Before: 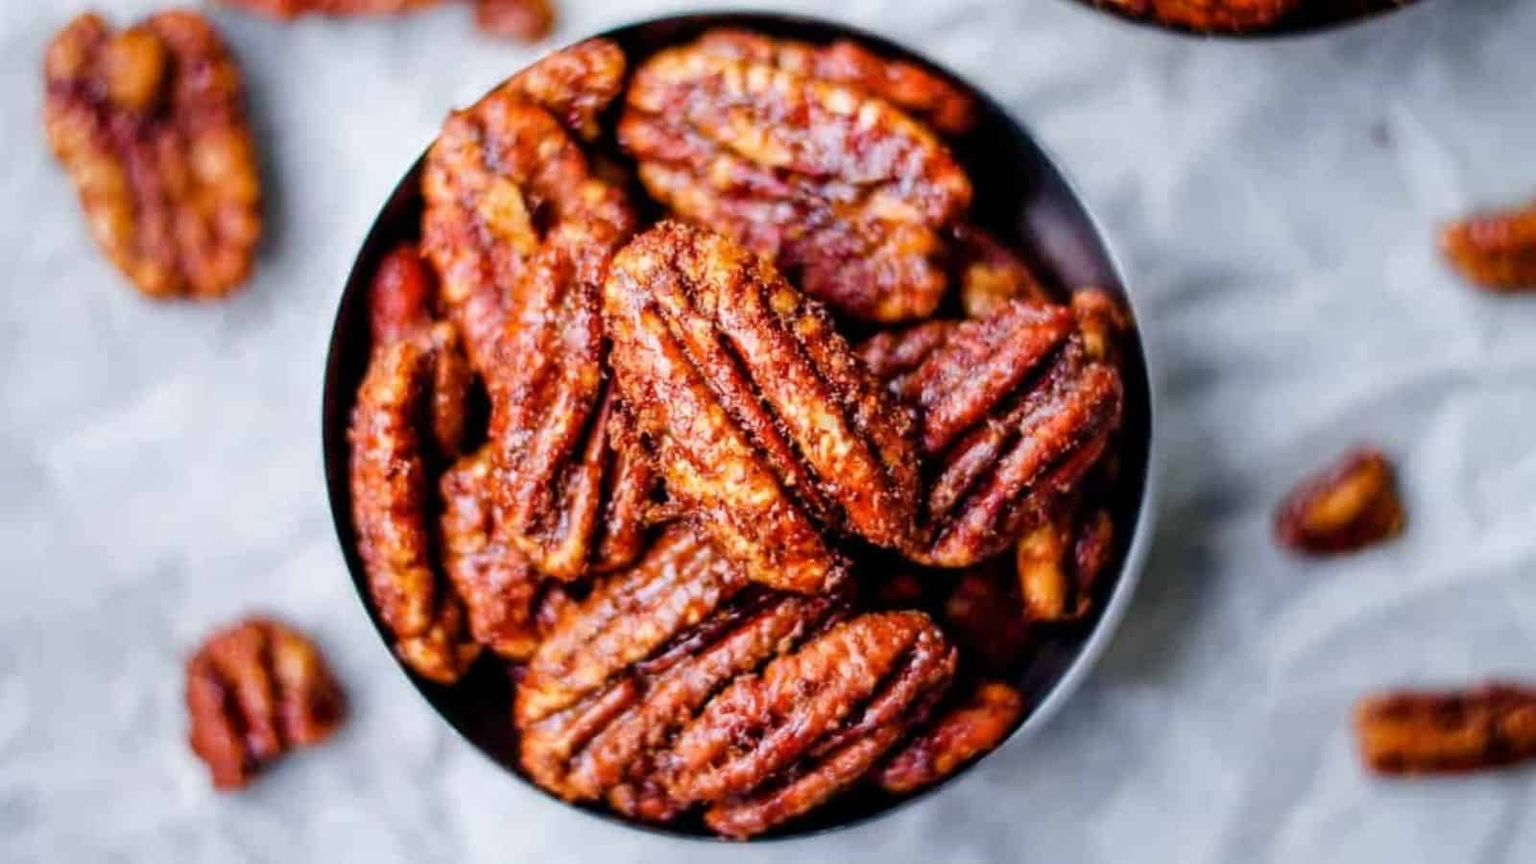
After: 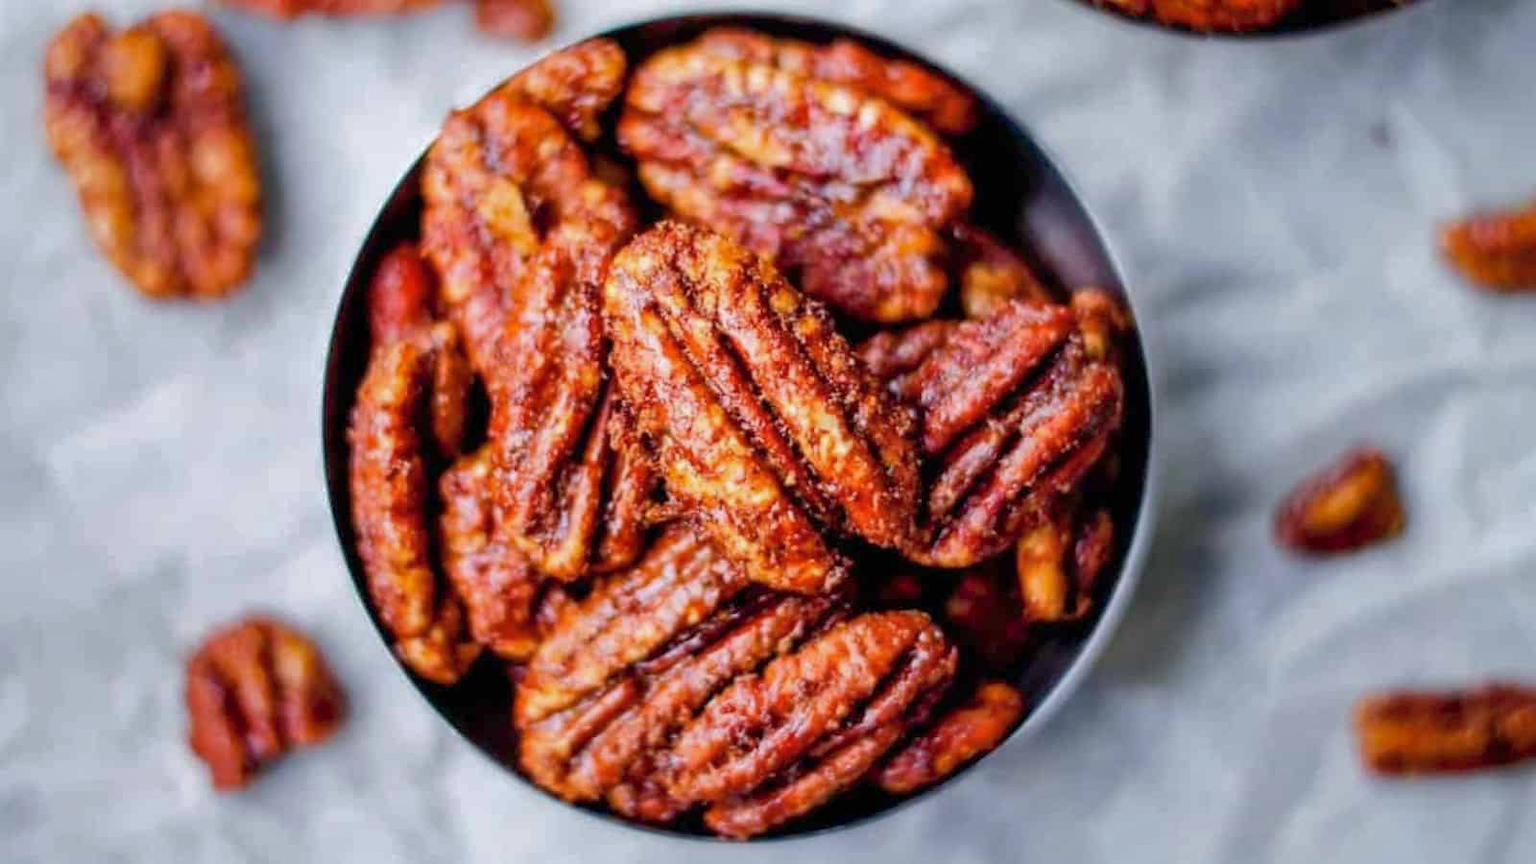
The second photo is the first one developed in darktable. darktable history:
tone equalizer: edges refinement/feathering 500, mask exposure compensation -1.57 EV, preserve details guided filter
shadows and highlights: on, module defaults
